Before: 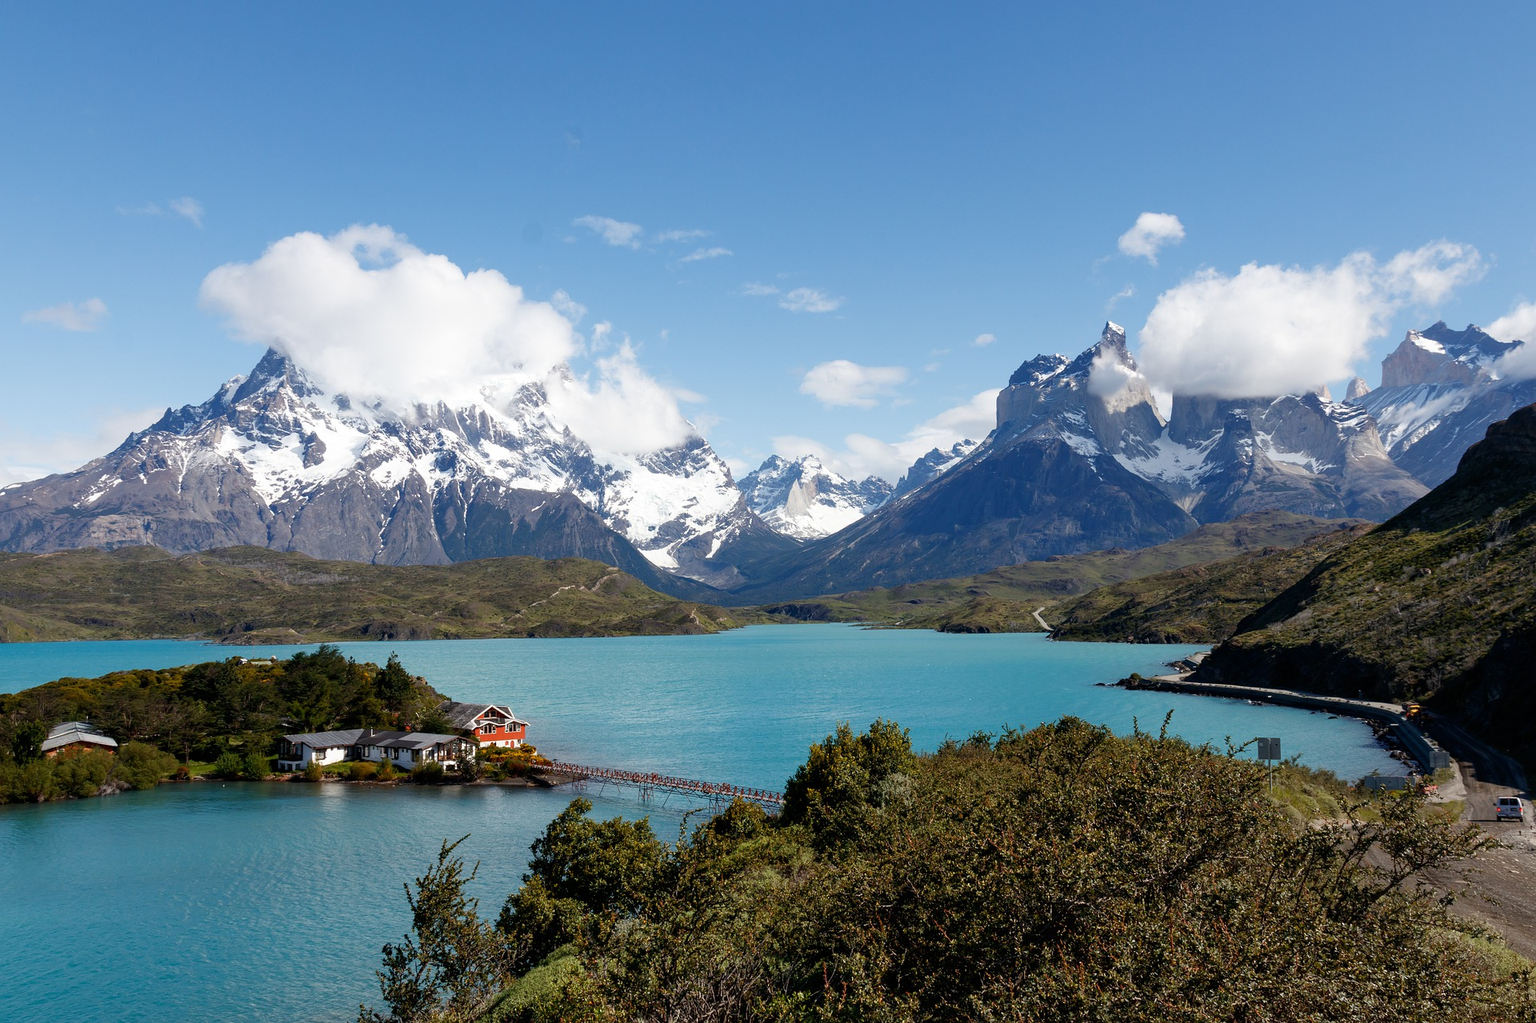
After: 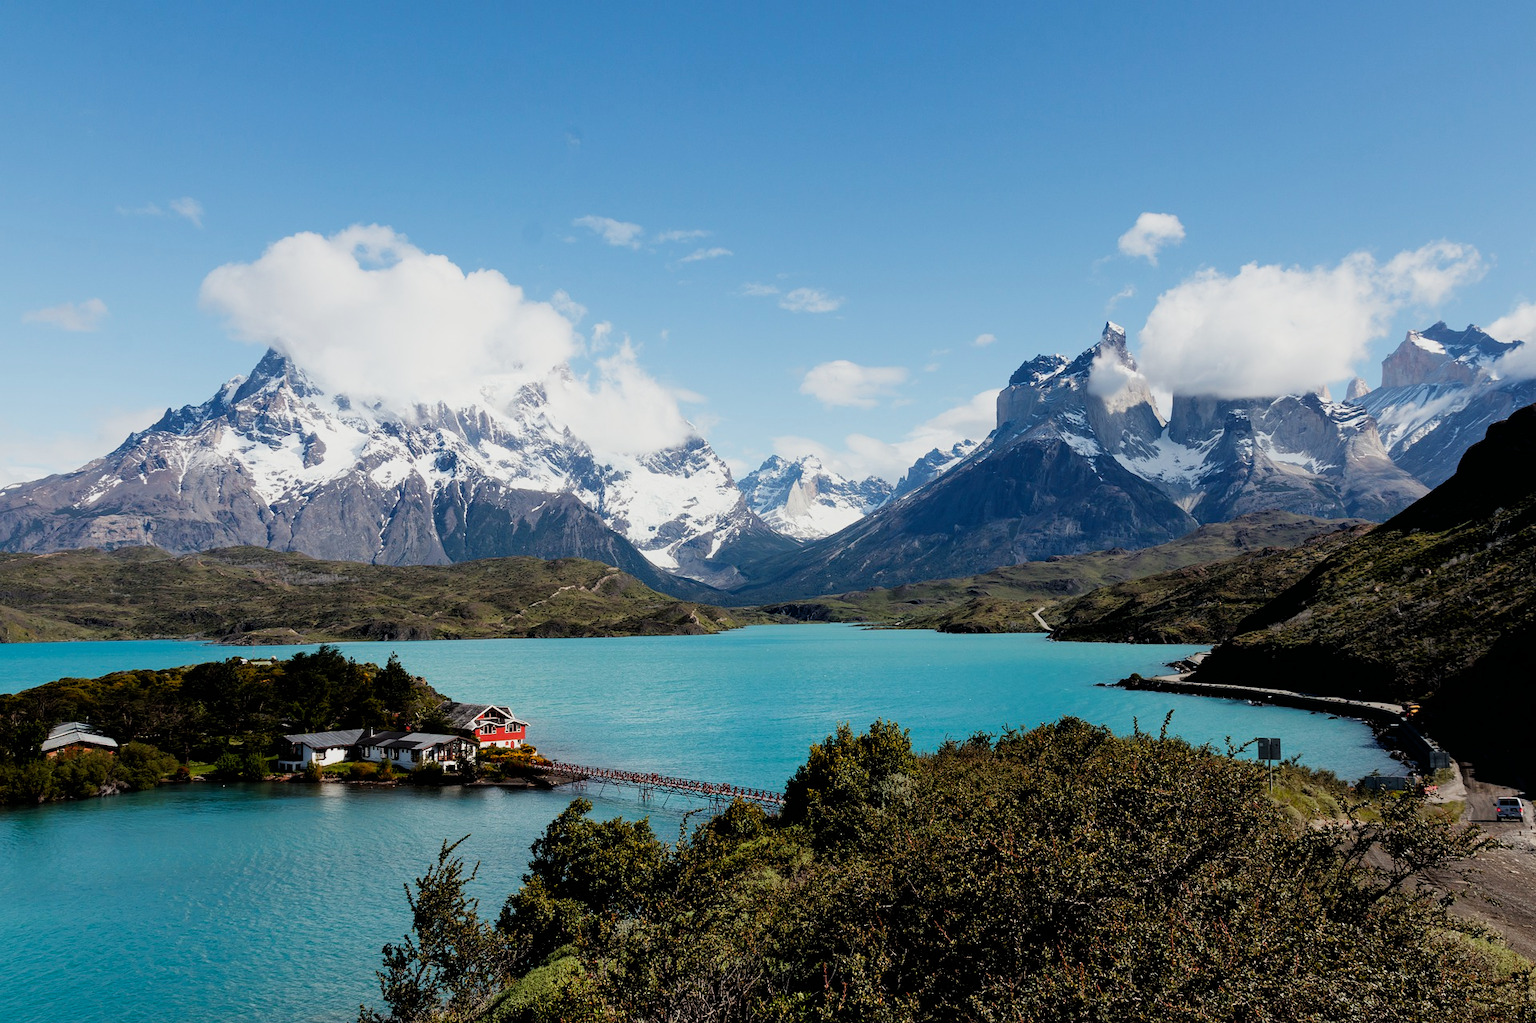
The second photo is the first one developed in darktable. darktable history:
filmic rgb: black relative exposure -5 EV, white relative exposure 3.5 EV, hardness 3.19, contrast 1.2, highlights saturation mix -30%
color calibration: output R [0.946, 0.065, -0.013, 0], output G [-0.246, 1.264, -0.017, 0], output B [0.046, -0.098, 1.05, 0], illuminant custom, x 0.344, y 0.359, temperature 5045.54 K
